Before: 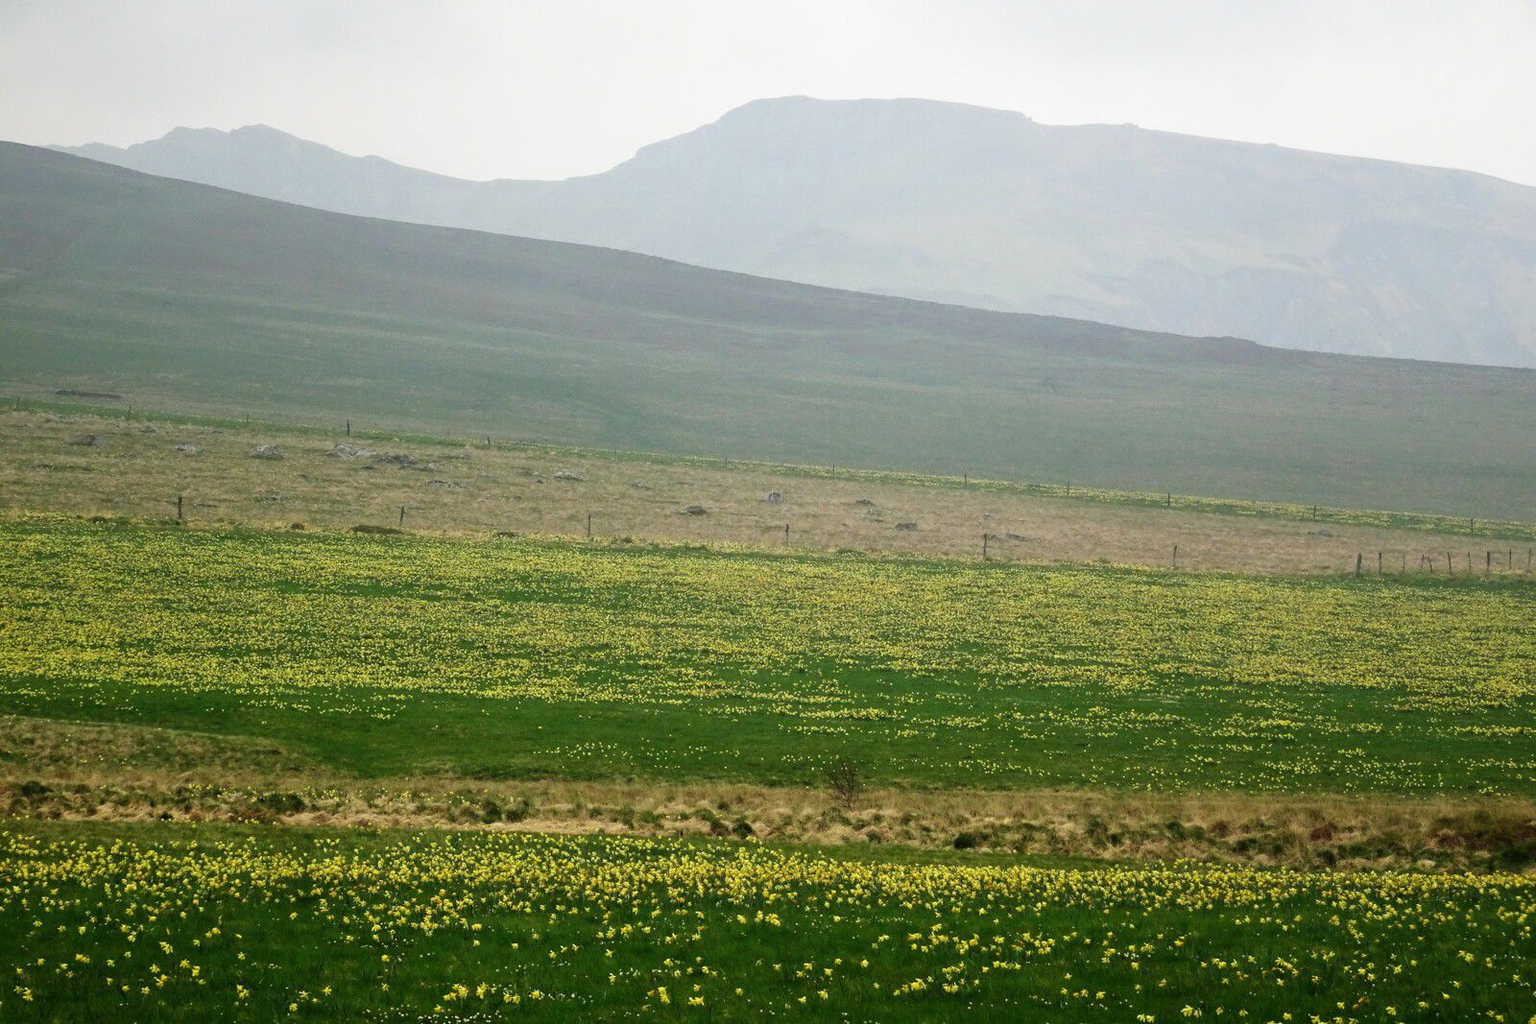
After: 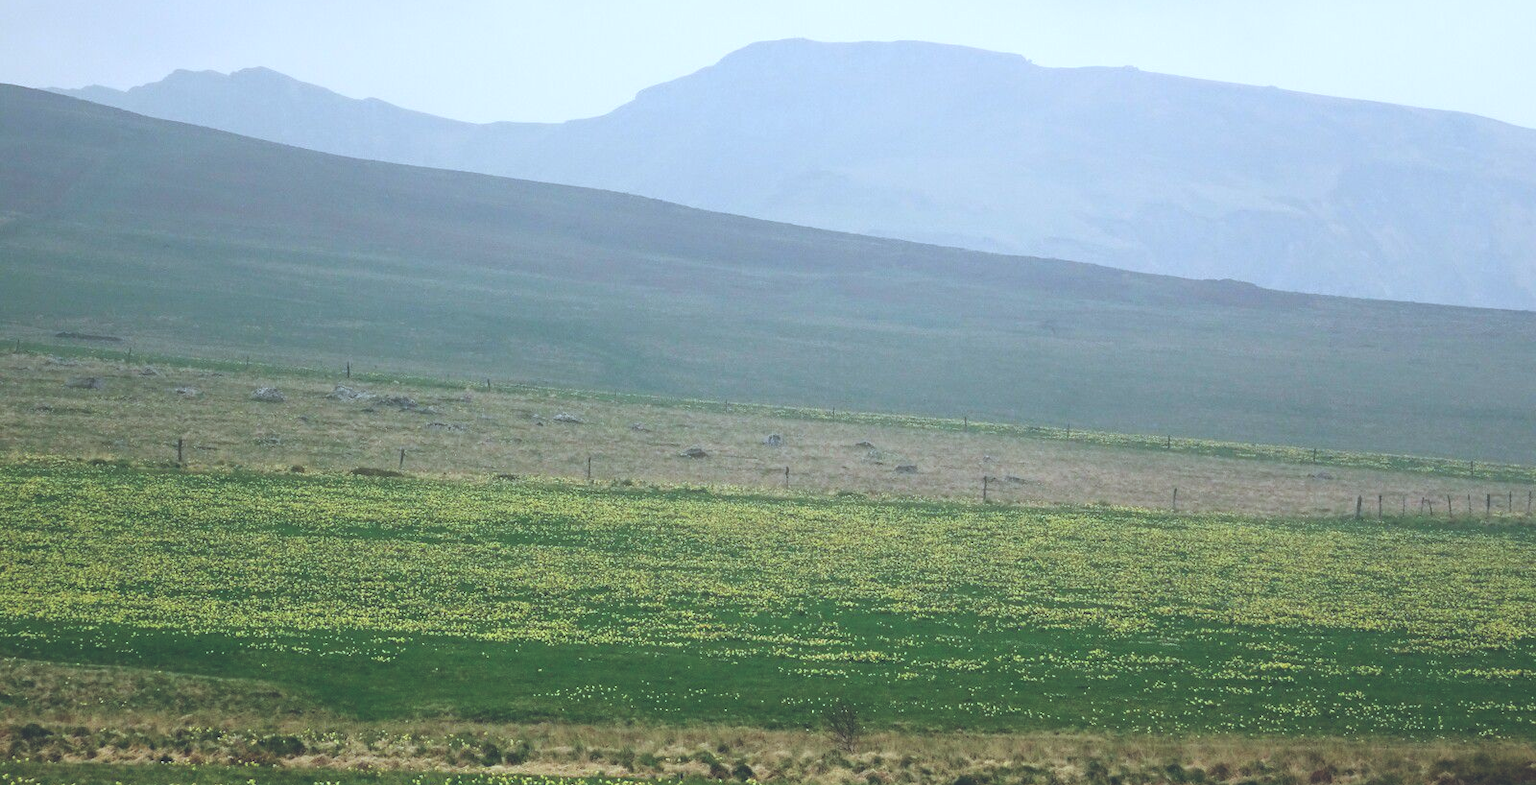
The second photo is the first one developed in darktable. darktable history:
color calibration: illuminant as shot in camera, x 0.378, y 0.381, temperature 4093.13 K, saturation algorithm version 1 (2020)
crop: top 5.667%, bottom 17.637%
base curve: curves: ch0 [(0, 0) (0.989, 0.992)], preserve colors none
exposure: black level correction -0.03, compensate highlight preservation false
